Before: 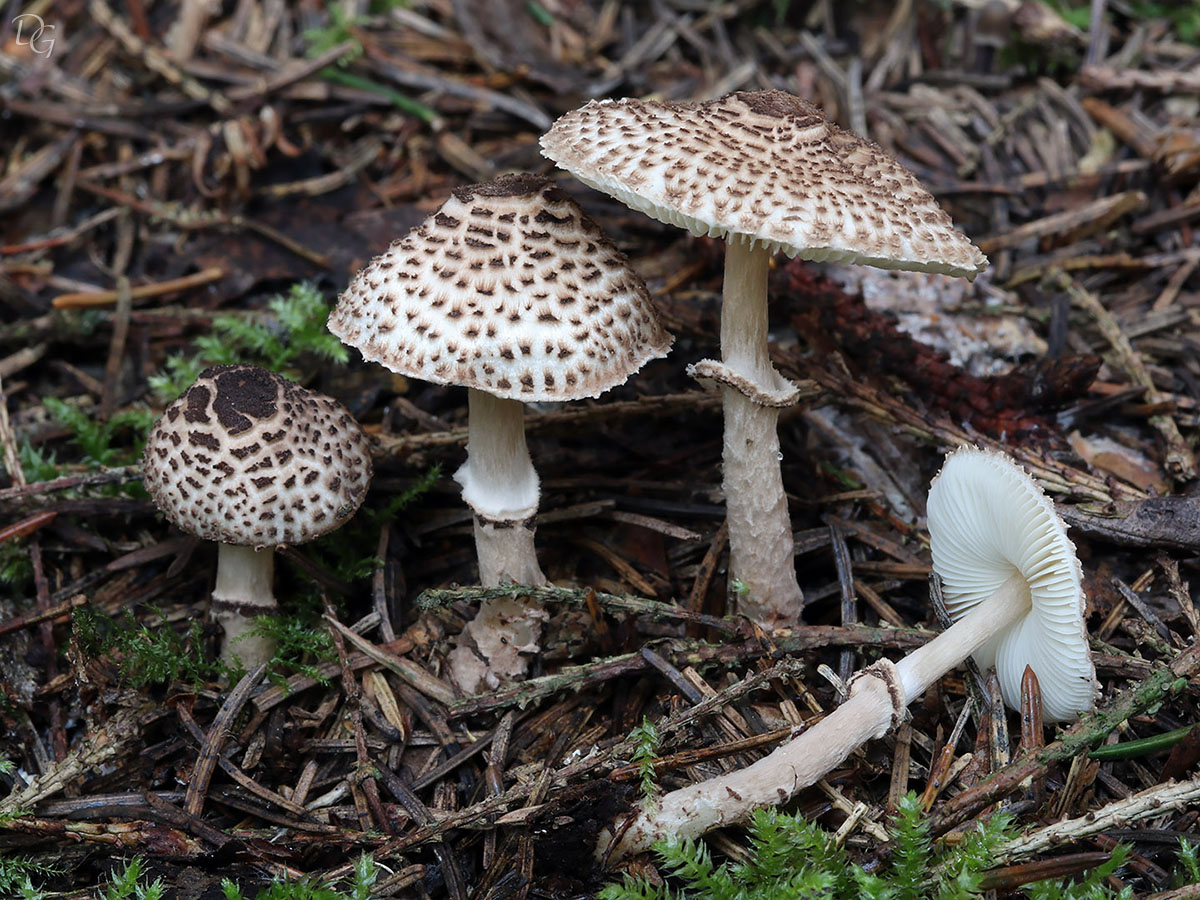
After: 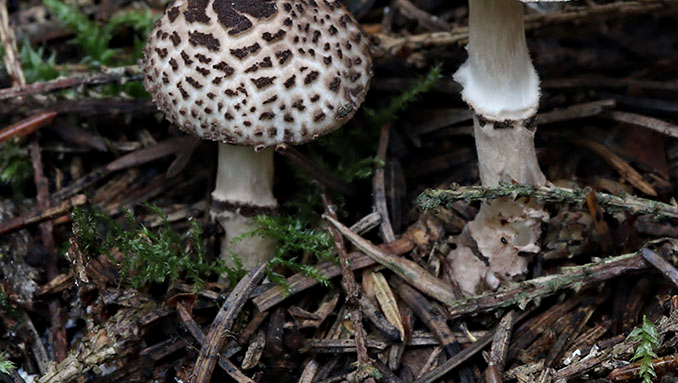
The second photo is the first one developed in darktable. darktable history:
crop: top 44.552%, right 43.426%, bottom 12.849%
contrast equalizer: y [[0.5, 0.5, 0.544, 0.569, 0.5, 0.5], [0.5 ×6], [0.5 ×6], [0 ×6], [0 ×6]]
